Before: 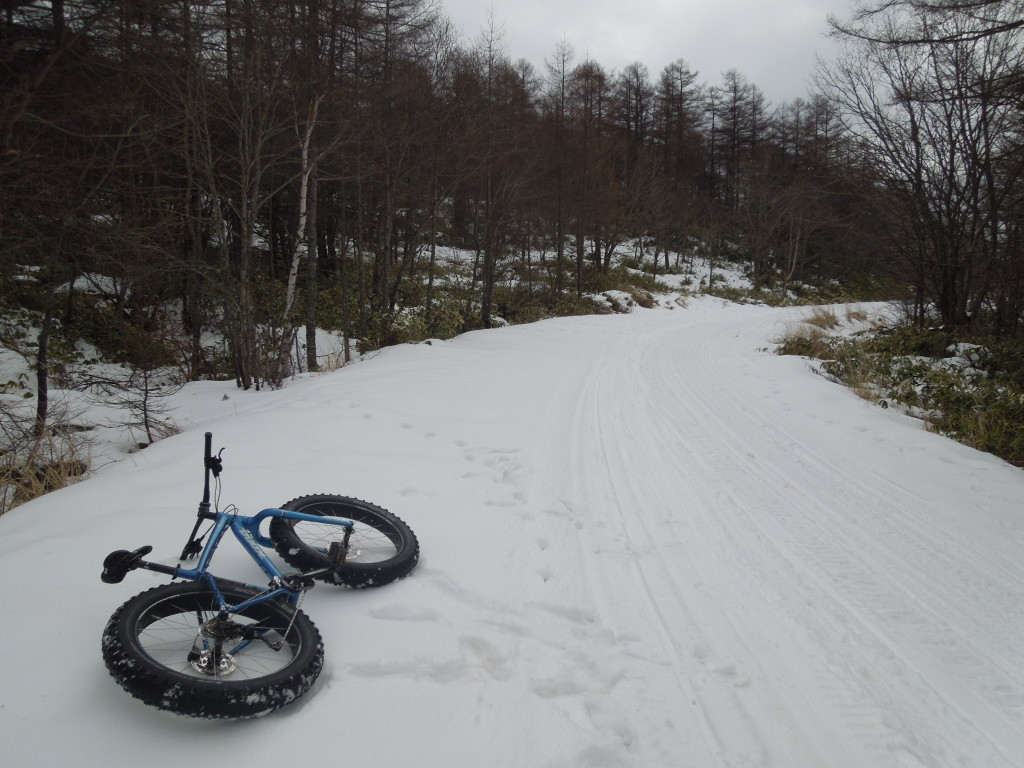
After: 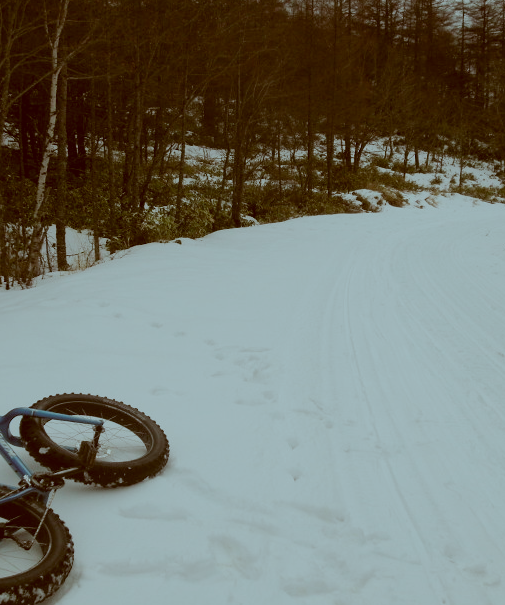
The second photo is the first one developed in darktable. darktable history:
color correction: highlights a* -14.5, highlights b* -16.09, shadows a* 10.78, shadows b* 28.85
filmic rgb: black relative exposure -7.65 EV, white relative exposure 4.56 EV, hardness 3.61, preserve chrominance no, color science v5 (2021), contrast in shadows safe, contrast in highlights safe
crop and rotate: angle 0.023°, left 24.433%, top 13.231%, right 26.206%, bottom 7.927%
